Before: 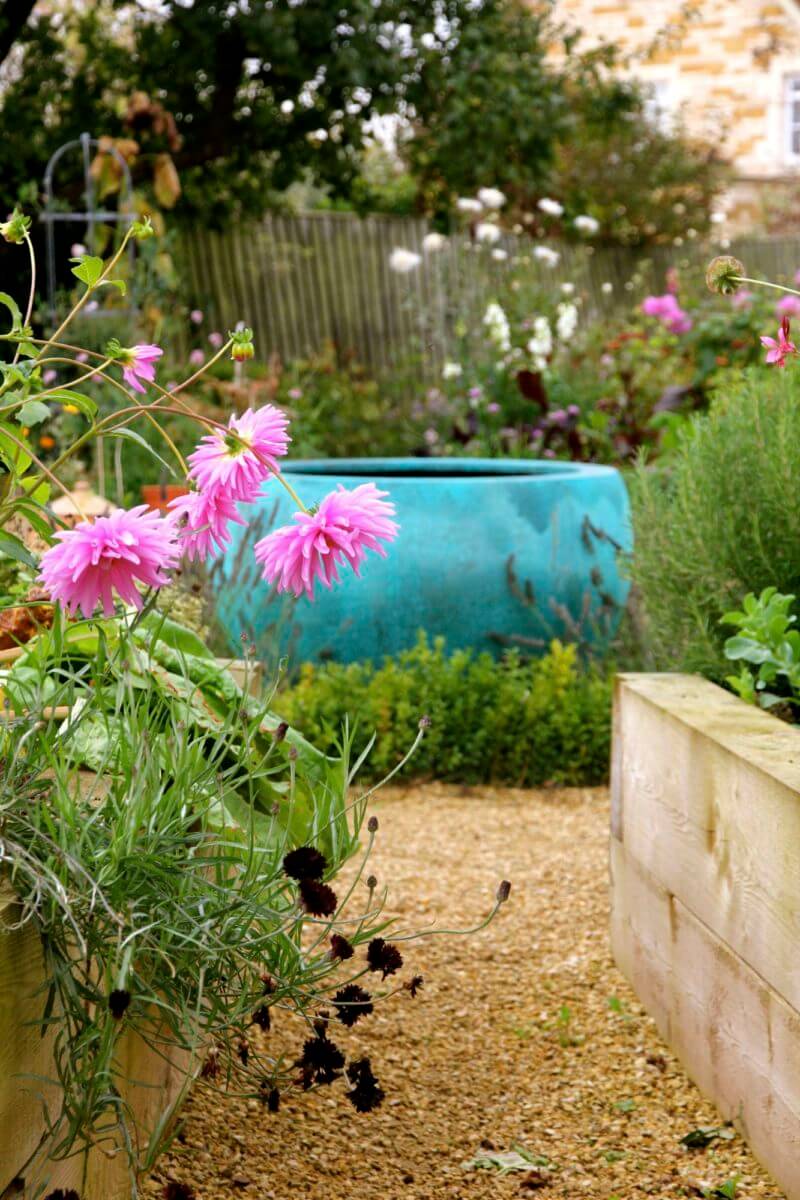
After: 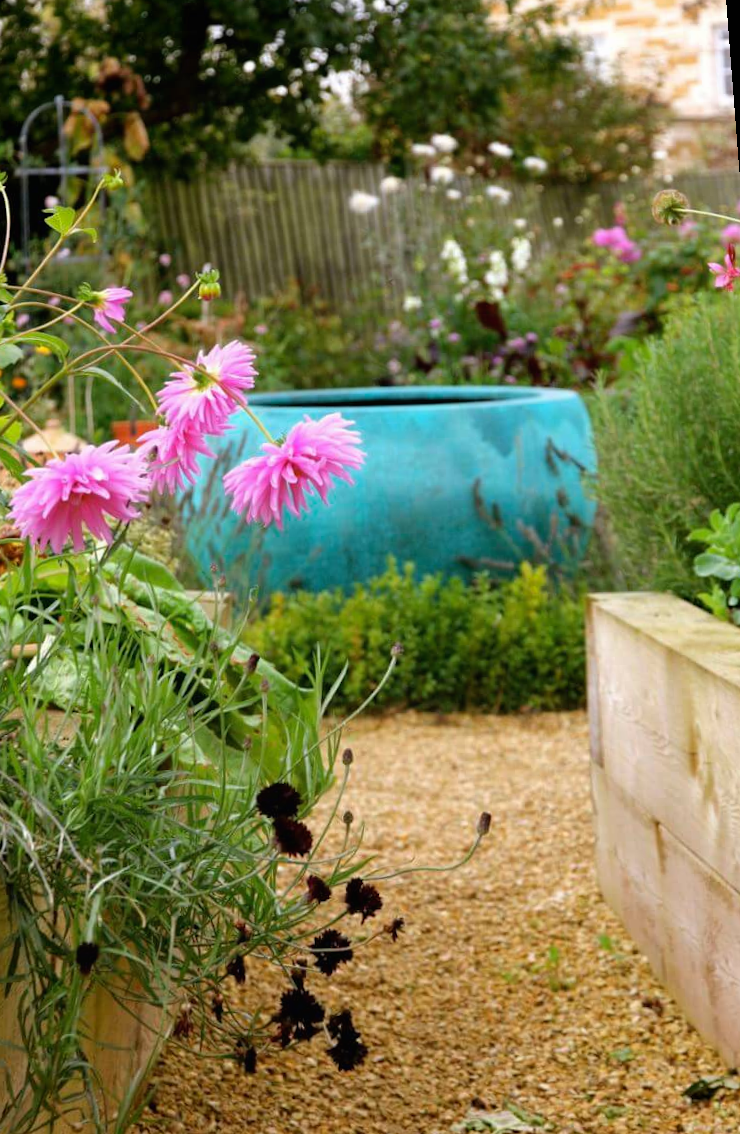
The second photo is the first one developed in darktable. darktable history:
rotate and perspective: rotation -1.68°, lens shift (vertical) -0.146, crop left 0.049, crop right 0.912, crop top 0.032, crop bottom 0.96
local contrast: mode bilateral grid, contrast 100, coarseness 100, detail 91%, midtone range 0.2
